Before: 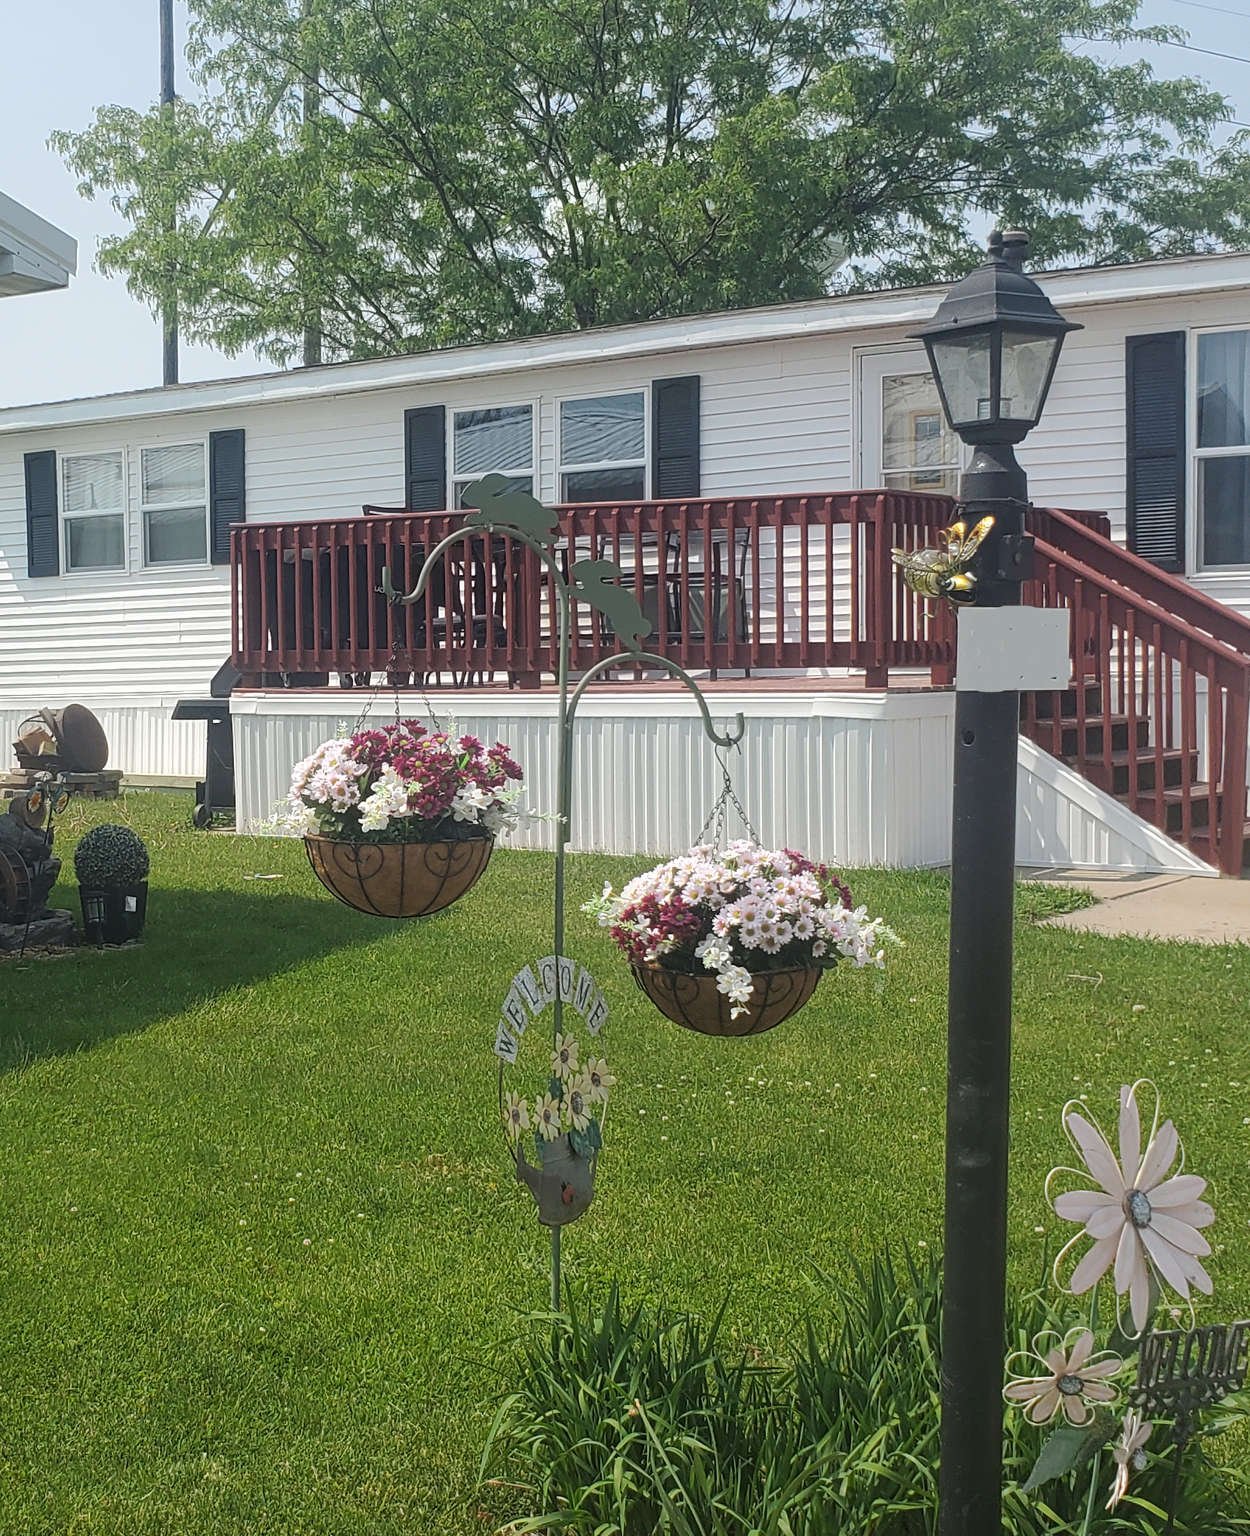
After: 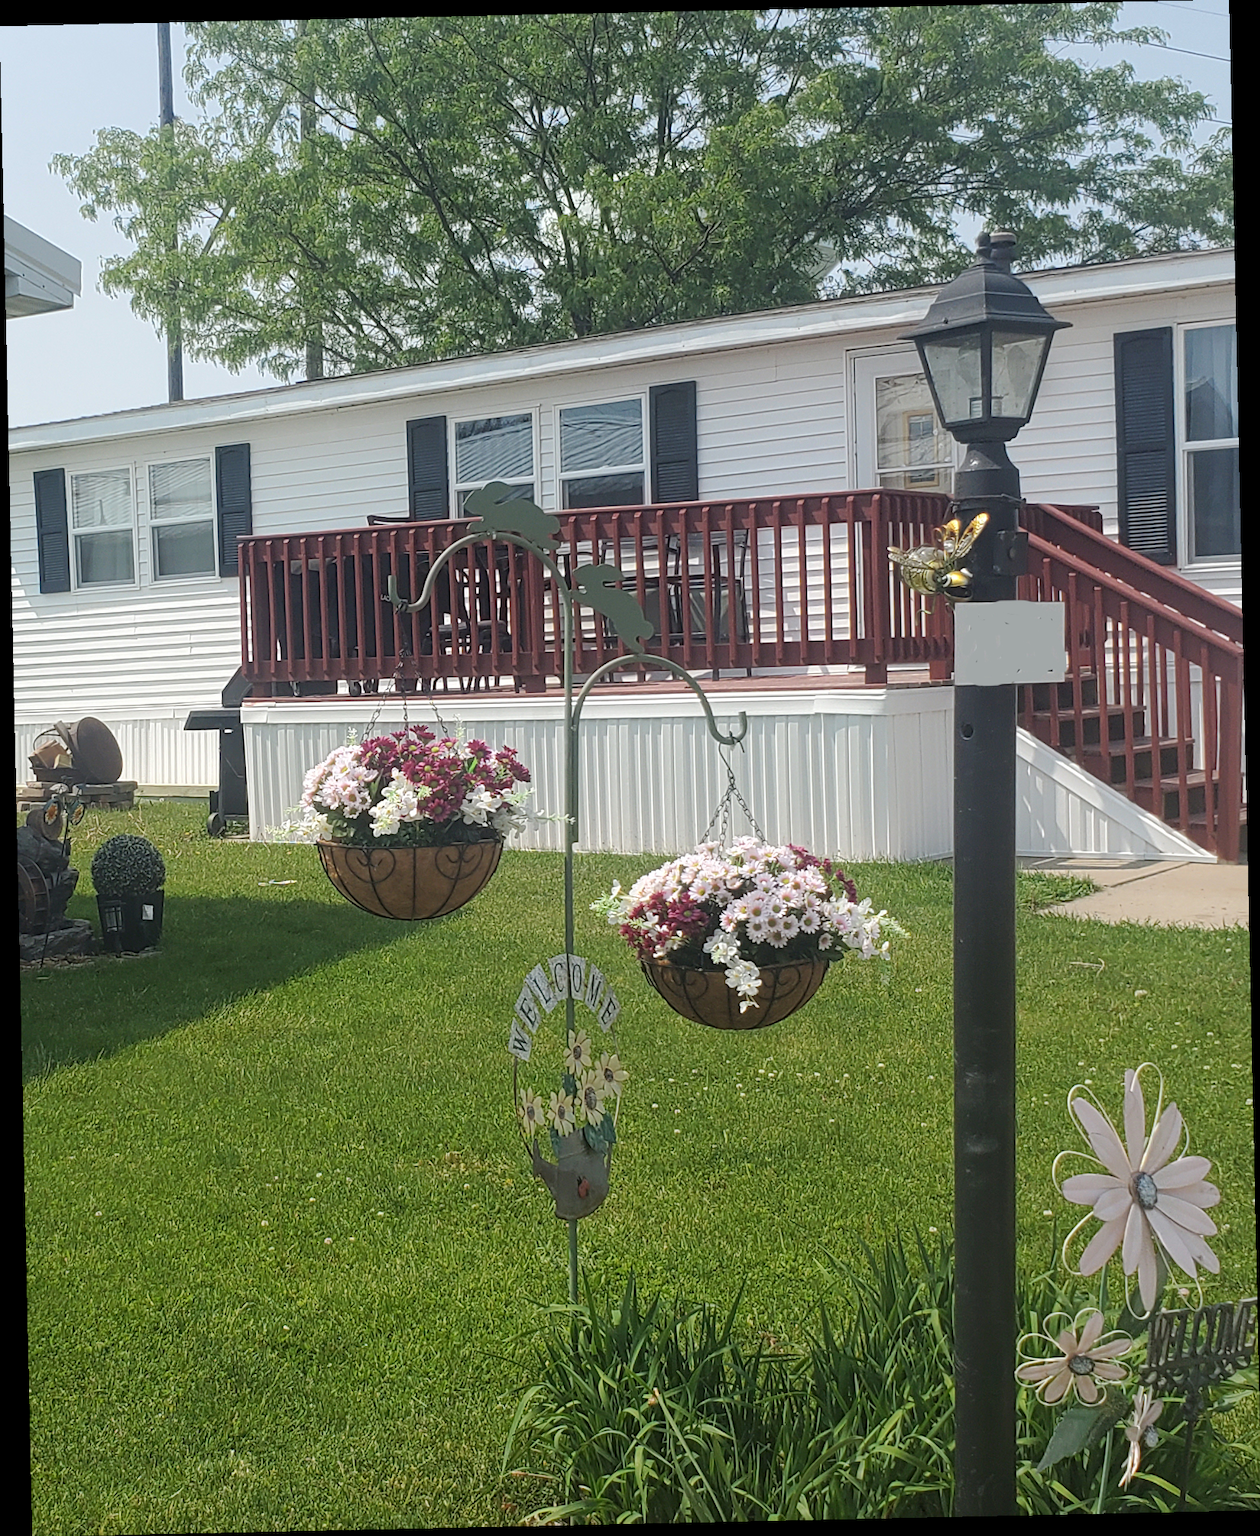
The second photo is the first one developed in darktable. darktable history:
color balance: contrast -0.5%
tone equalizer: on, module defaults
rotate and perspective: rotation -1.24°, automatic cropping off
